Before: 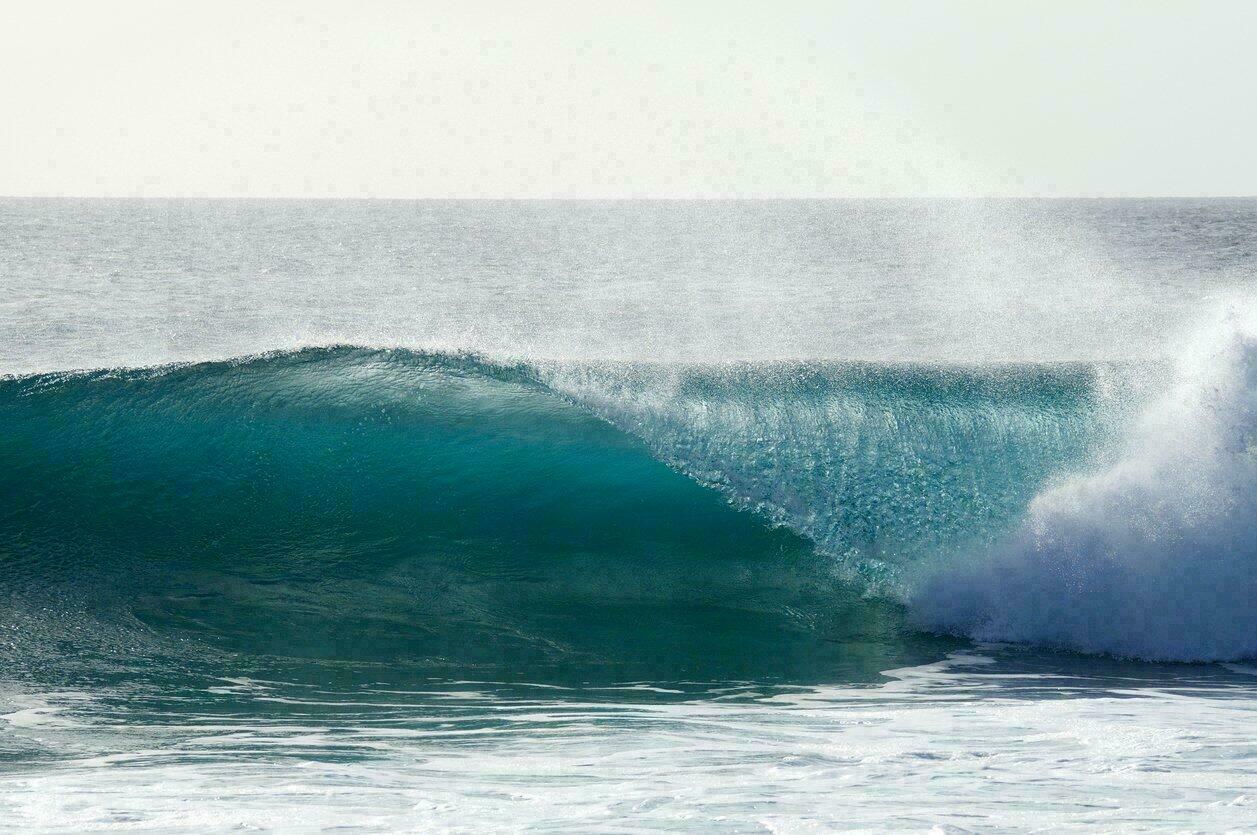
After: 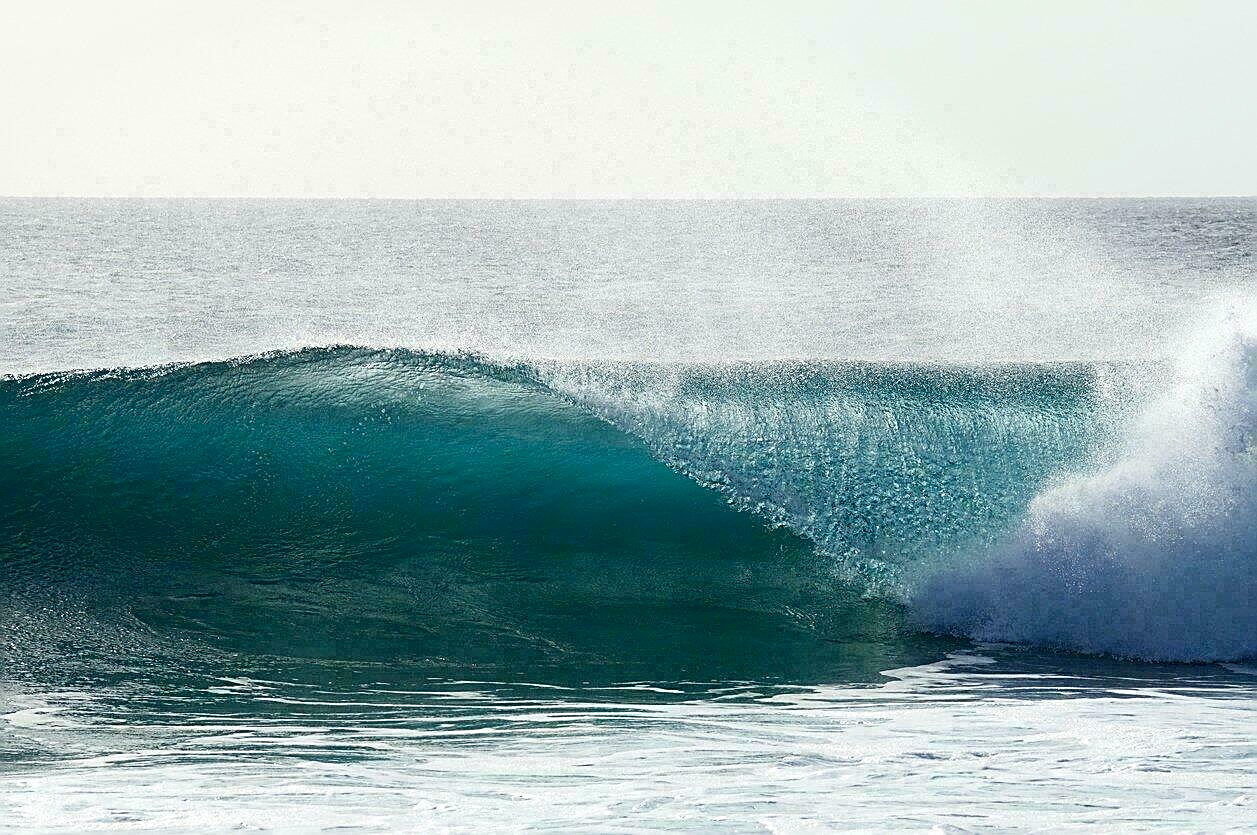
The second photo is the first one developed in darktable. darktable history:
sharpen: amount 1
contrast brightness saturation: contrast 0.14
